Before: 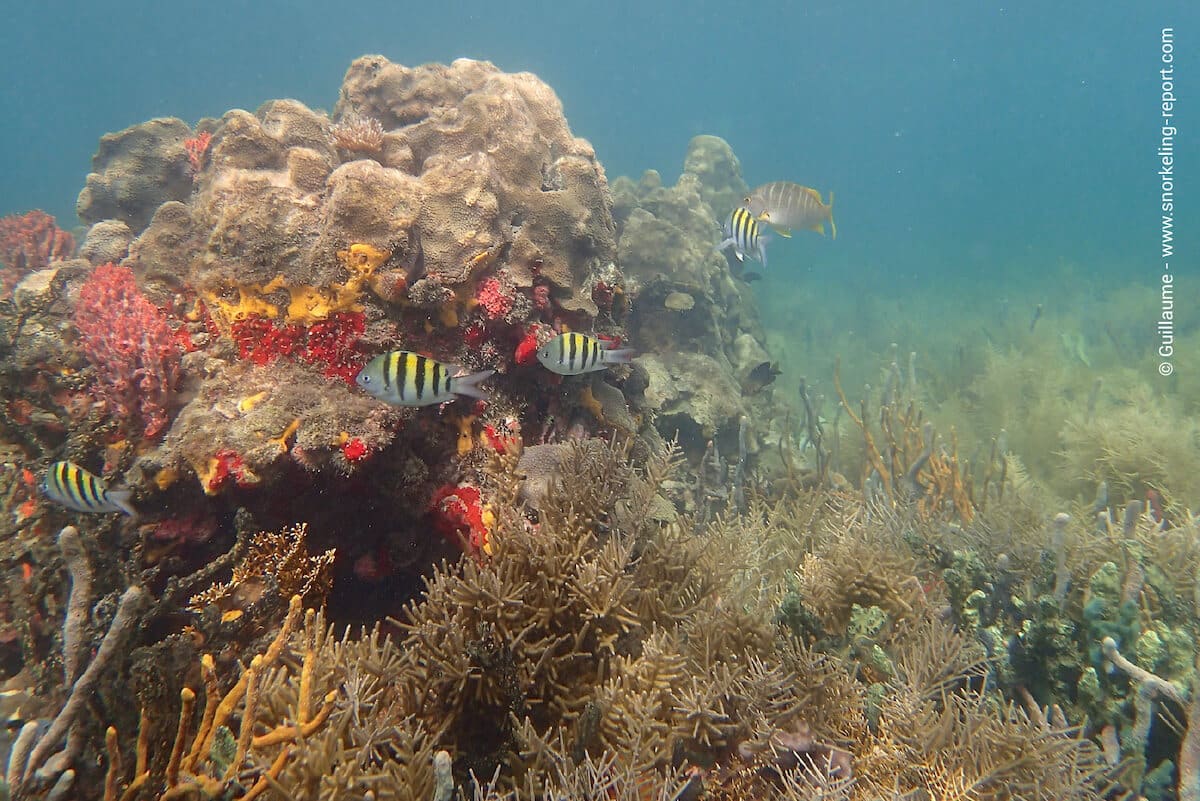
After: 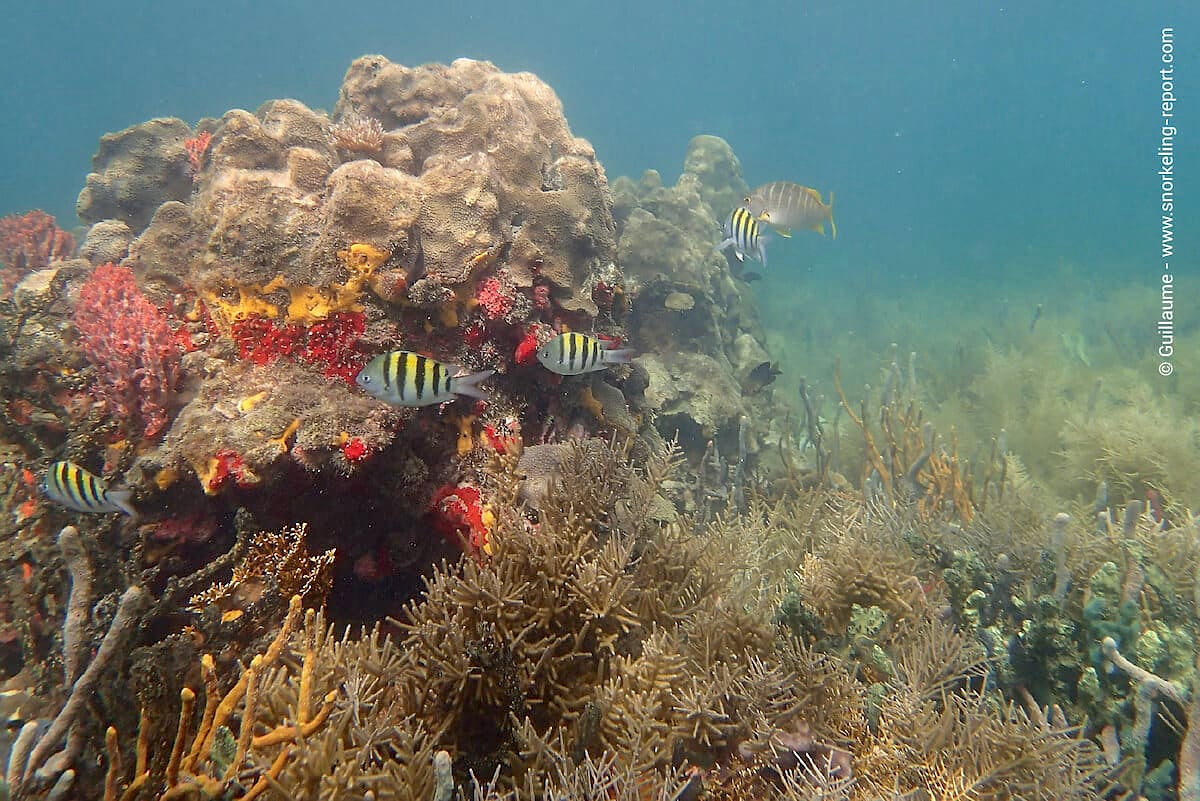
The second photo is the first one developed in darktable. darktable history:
sharpen: radius 1, threshold 1
exposure: black level correction 0.005, exposure 0.014 EV, compensate highlight preservation false
